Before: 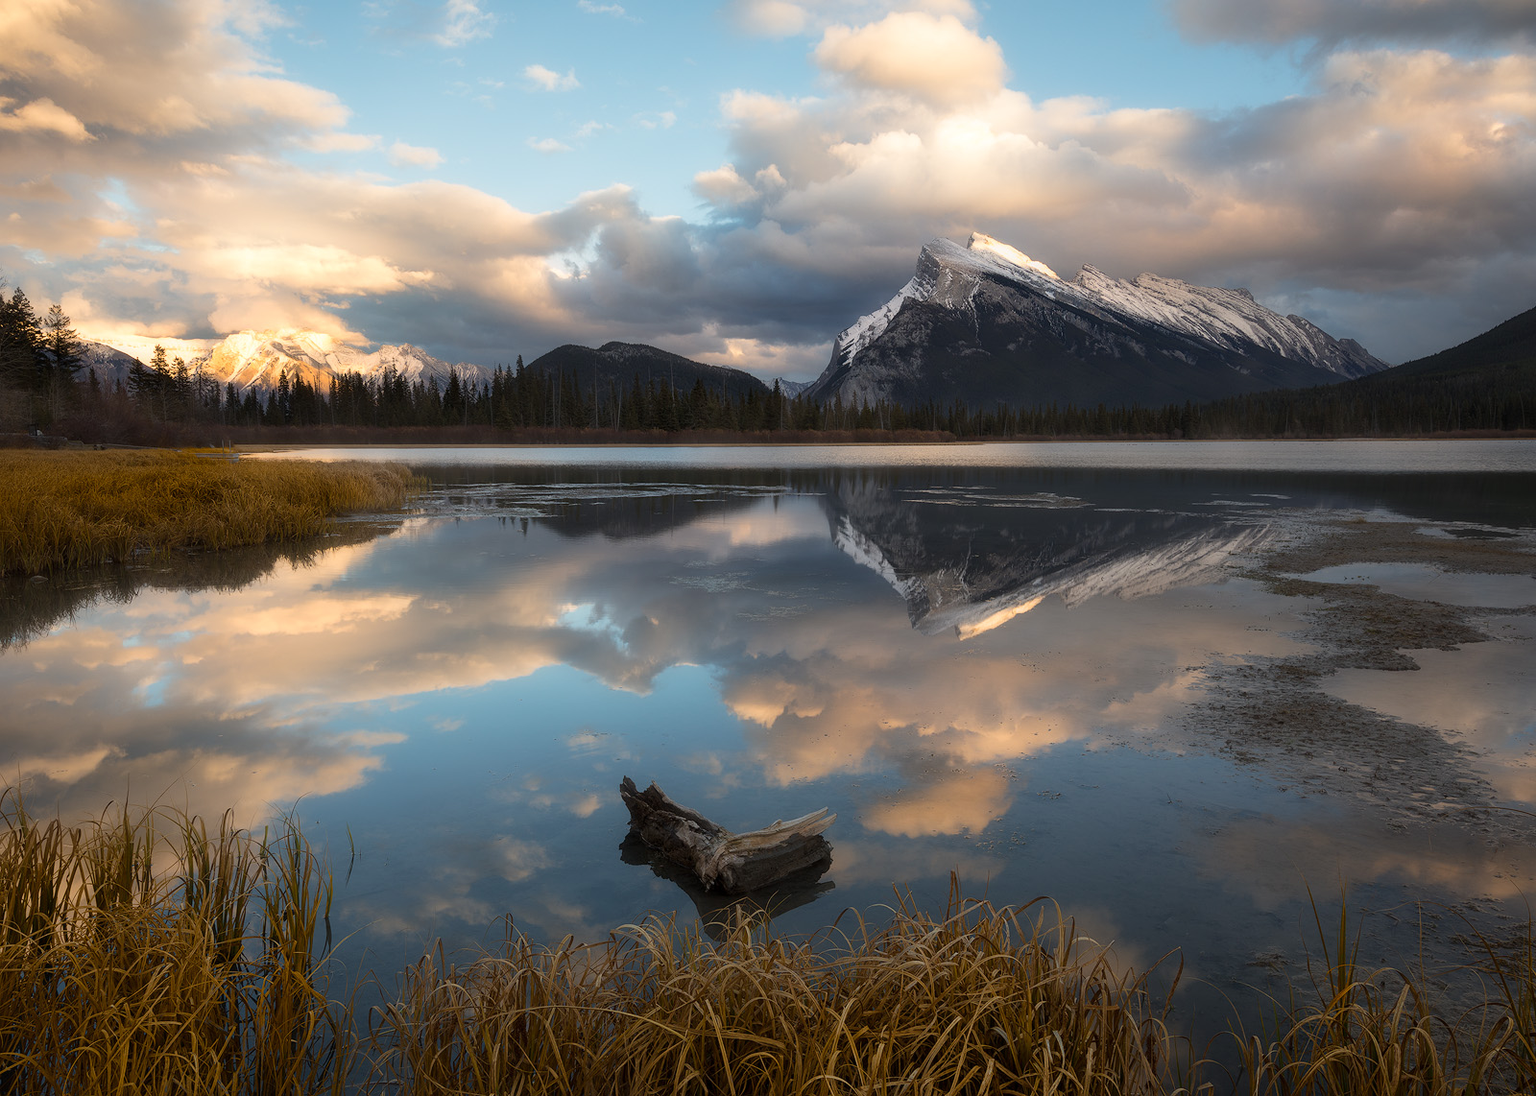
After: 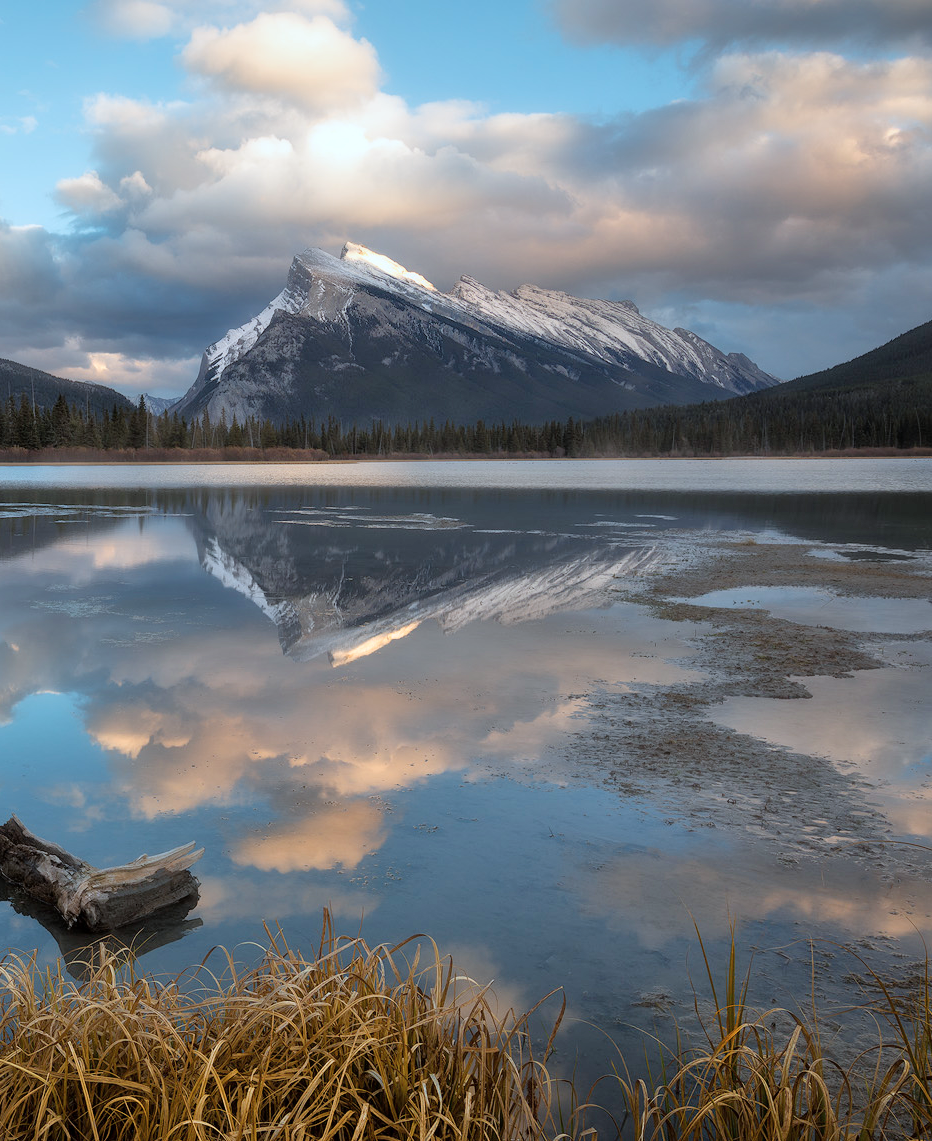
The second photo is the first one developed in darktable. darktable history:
color correction: highlights a* -4.1, highlights b* -10.73
crop: left 41.699%
tone equalizer: -7 EV 0.155 EV, -6 EV 0.609 EV, -5 EV 1.16 EV, -4 EV 1.33 EV, -3 EV 1.18 EV, -2 EV 0.6 EV, -1 EV 0.167 EV
